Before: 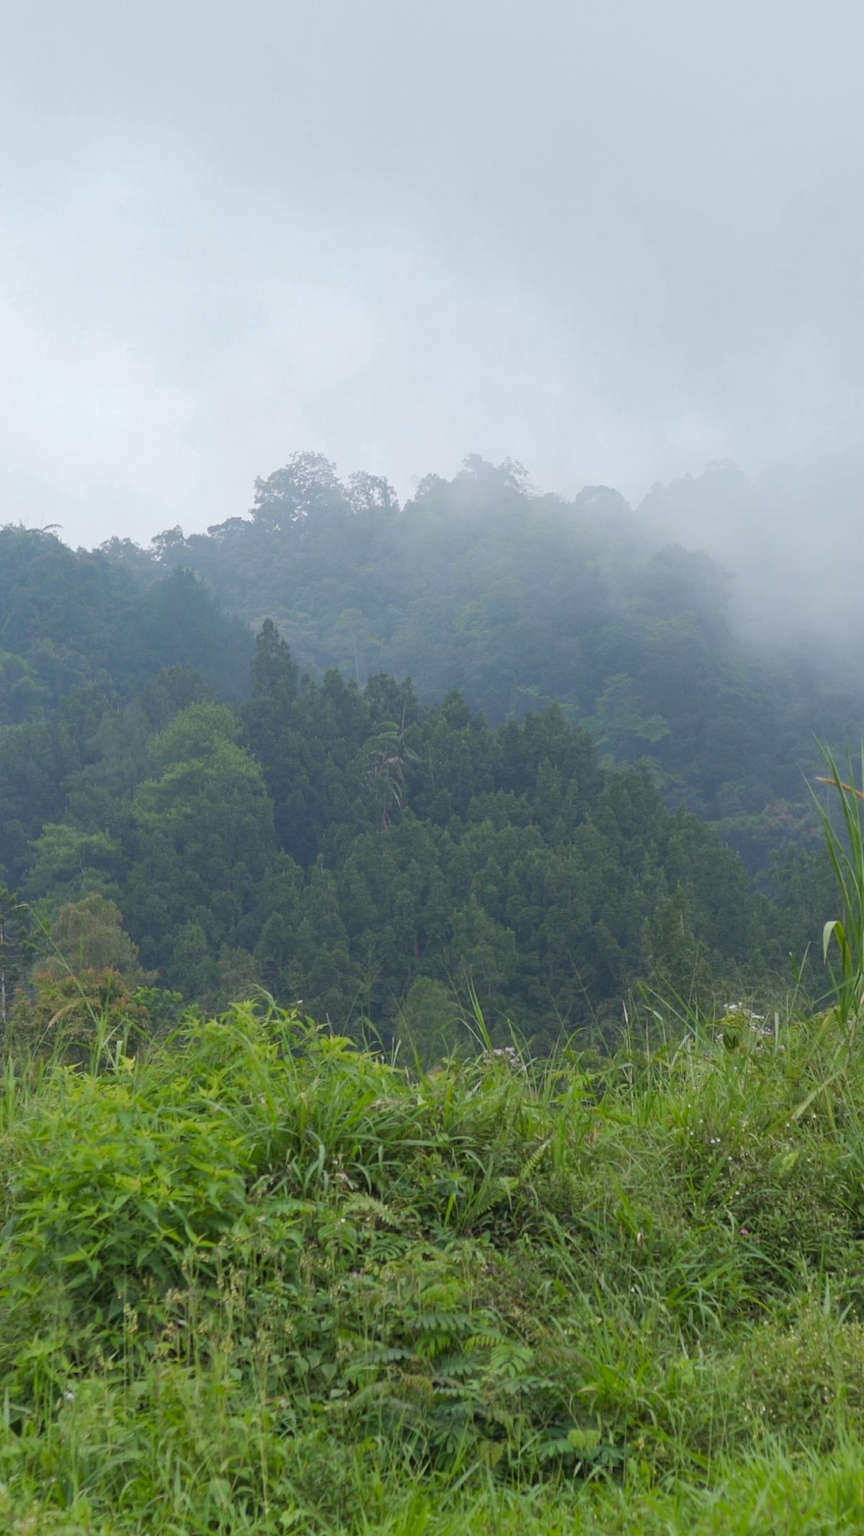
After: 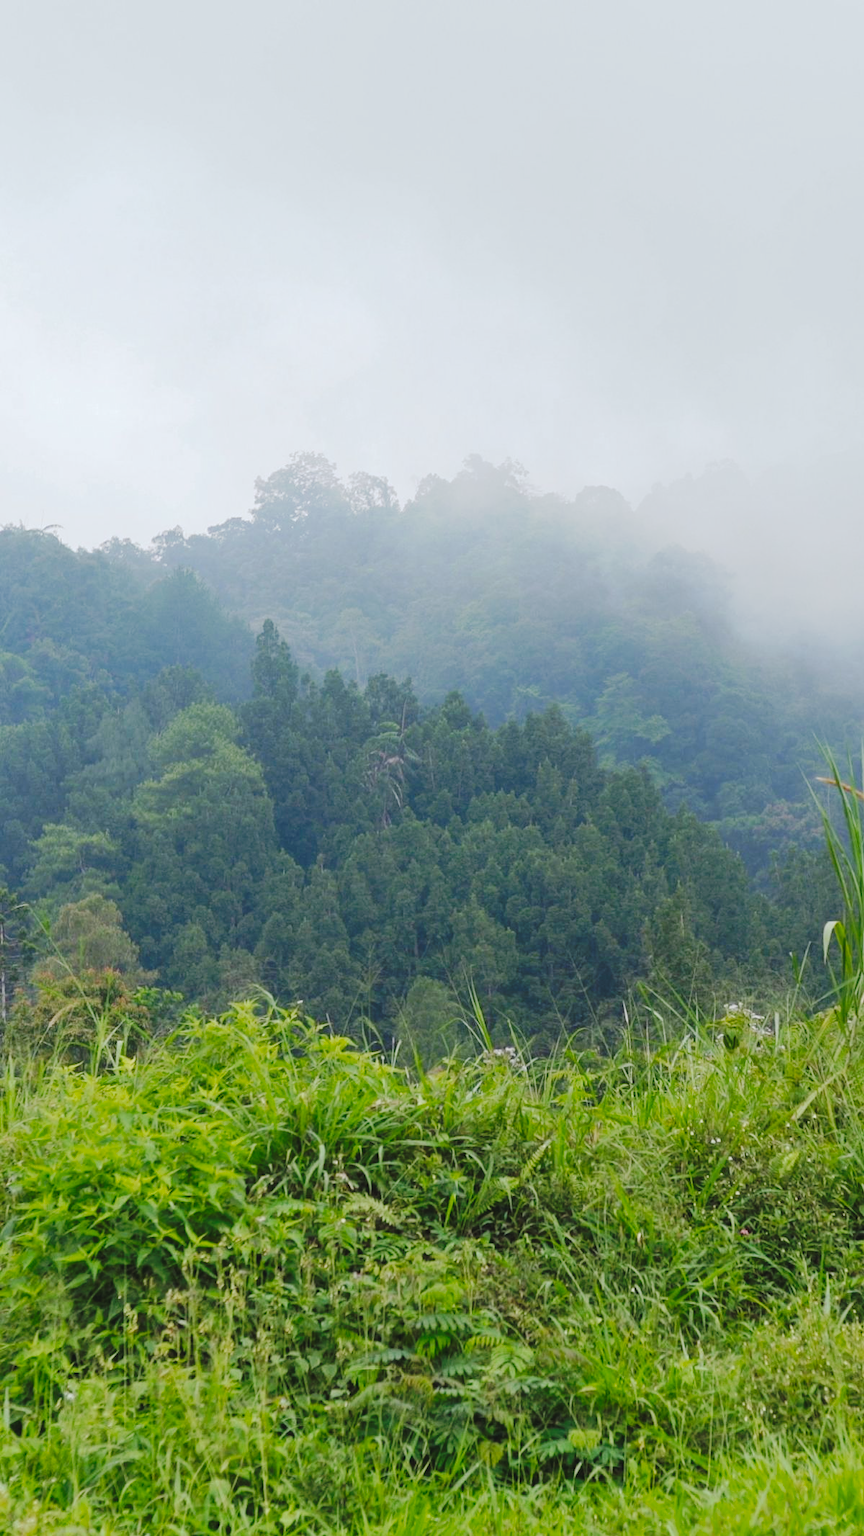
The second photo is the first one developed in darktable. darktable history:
tone curve: curves: ch0 [(0, 0) (0.003, 0.054) (0.011, 0.057) (0.025, 0.056) (0.044, 0.062) (0.069, 0.071) (0.1, 0.088) (0.136, 0.111) (0.177, 0.146) (0.224, 0.19) (0.277, 0.261) (0.335, 0.363) (0.399, 0.458) (0.468, 0.562) (0.543, 0.653) (0.623, 0.725) (0.709, 0.801) (0.801, 0.853) (0.898, 0.915) (1, 1)], preserve colors none
